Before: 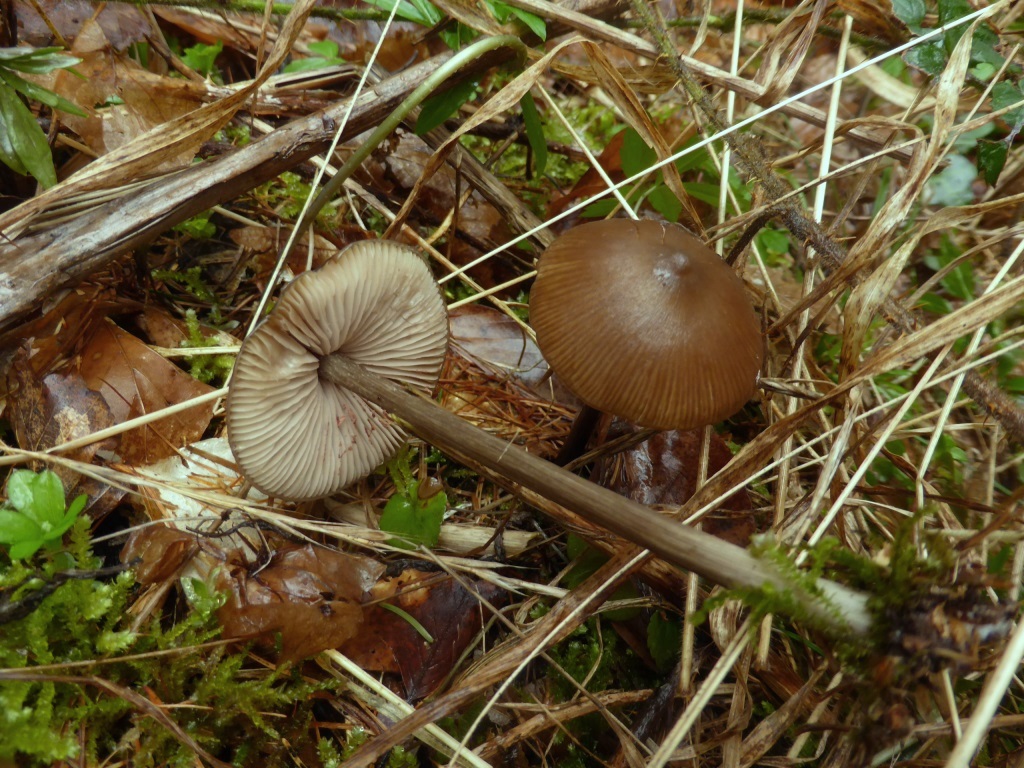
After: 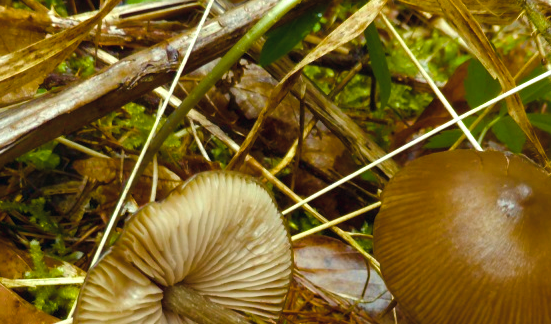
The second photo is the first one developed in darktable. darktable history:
crop: left 15.306%, top 9.065%, right 30.789%, bottom 48.638%
color balance rgb: linear chroma grading › shadows 10%, linear chroma grading › highlights 10%, linear chroma grading › global chroma 15%, linear chroma grading › mid-tones 15%, perceptual saturation grading › global saturation 40%, perceptual saturation grading › highlights -25%, perceptual saturation grading › mid-tones 35%, perceptual saturation grading › shadows 35%, perceptual brilliance grading › global brilliance 11.29%, global vibrance 11.29%
rgb levels: preserve colors max RGB
color correction: highlights a* 2.75, highlights b* 5, shadows a* -2.04, shadows b* -4.84, saturation 0.8
